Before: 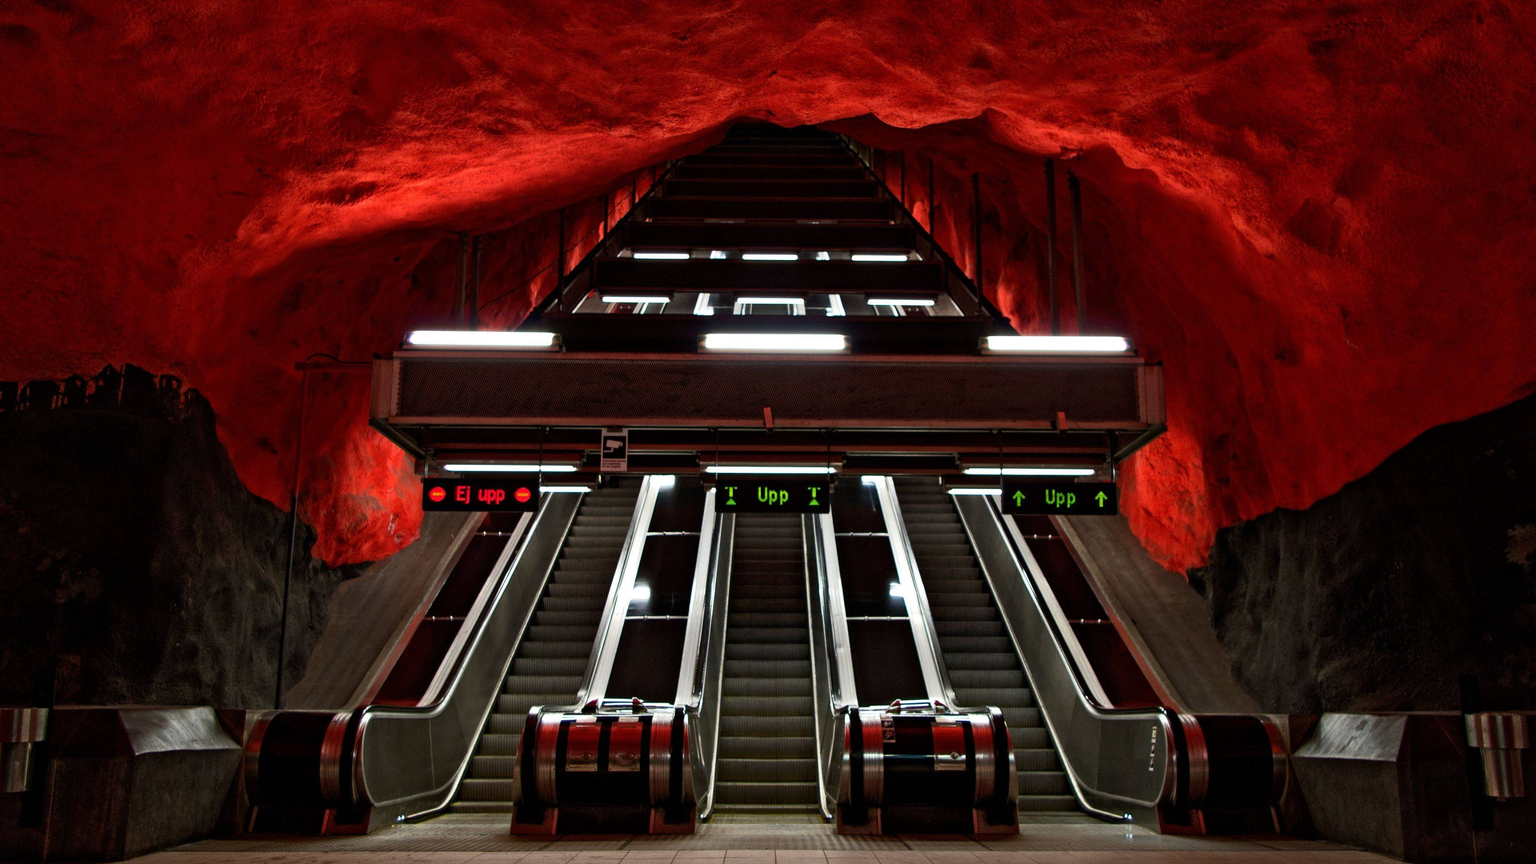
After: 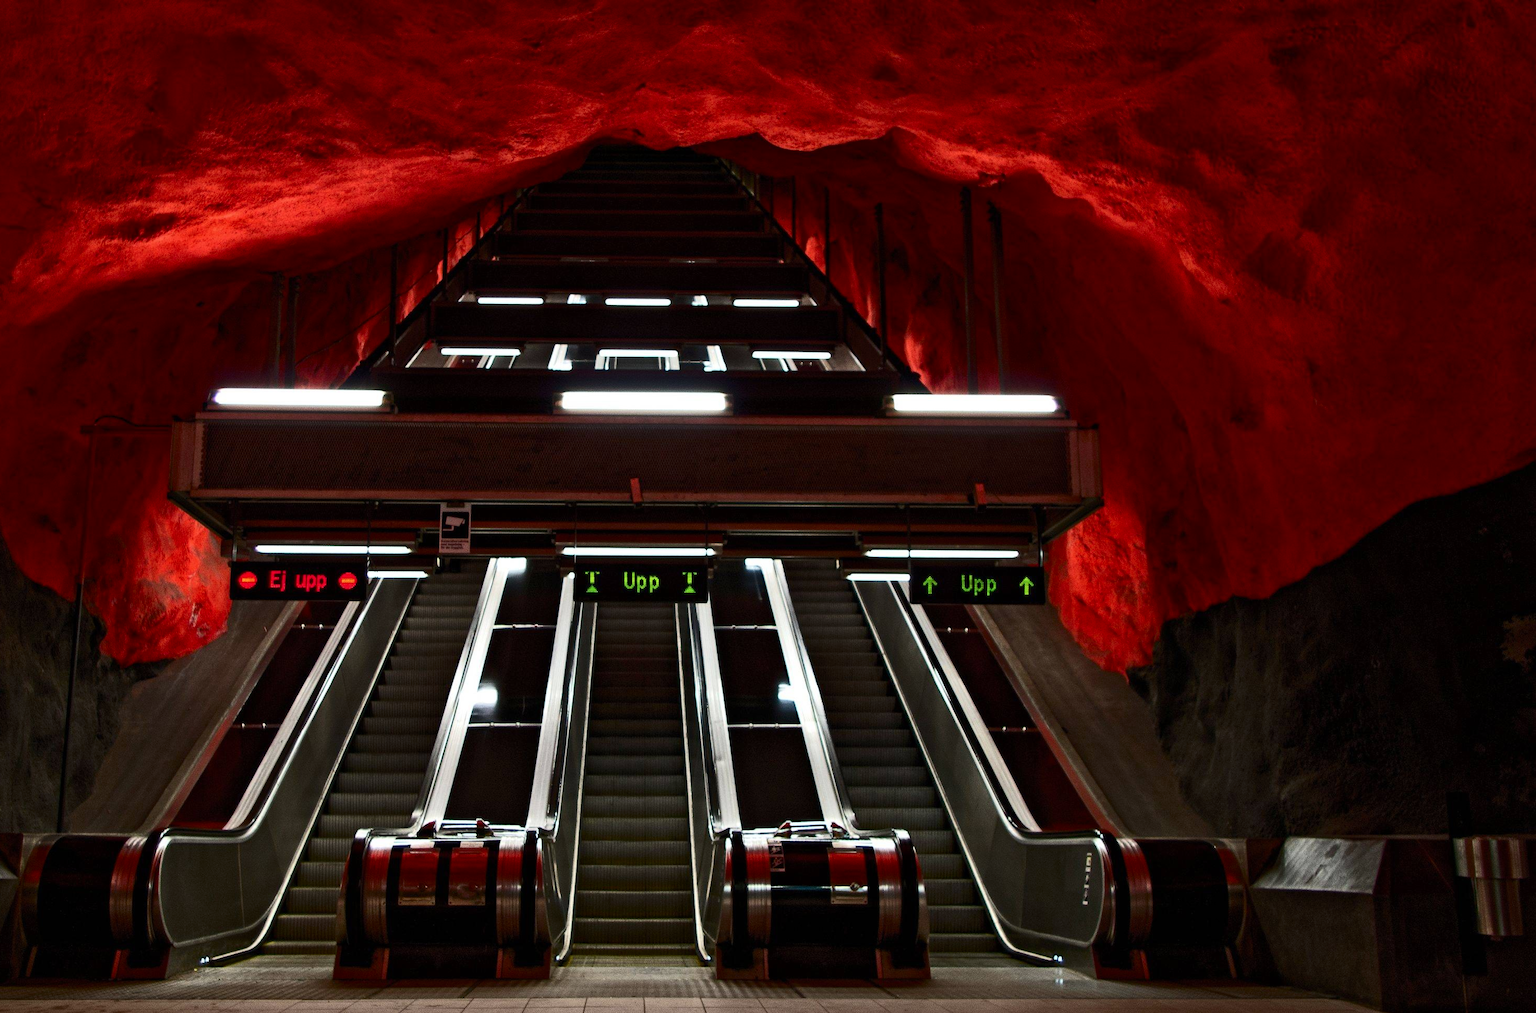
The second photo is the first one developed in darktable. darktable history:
crop and rotate: left 14.759%
tone curve: curves: ch0 [(0, 0) (0.003, 0.003) (0.011, 0.012) (0.025, 0.024) (0.044, 0.039) (0.069, 0.052) (0.1, 0.072) (0.136, 0.097) (0.177, 0.128) (0.224, 0.168) (0.277, 0.217) (0.335, 0.276) (0.399, 0.345) (0.468, 0.429) (0.543, 0.524) (0.623, 0.628) (0.709, 0.732) (0.801, 0.829) (0.898, 0.919) (1, 1)], color space Lab, independent channels, preserve colors none
color correction: highlights b* 0.054, saturation 0.977
